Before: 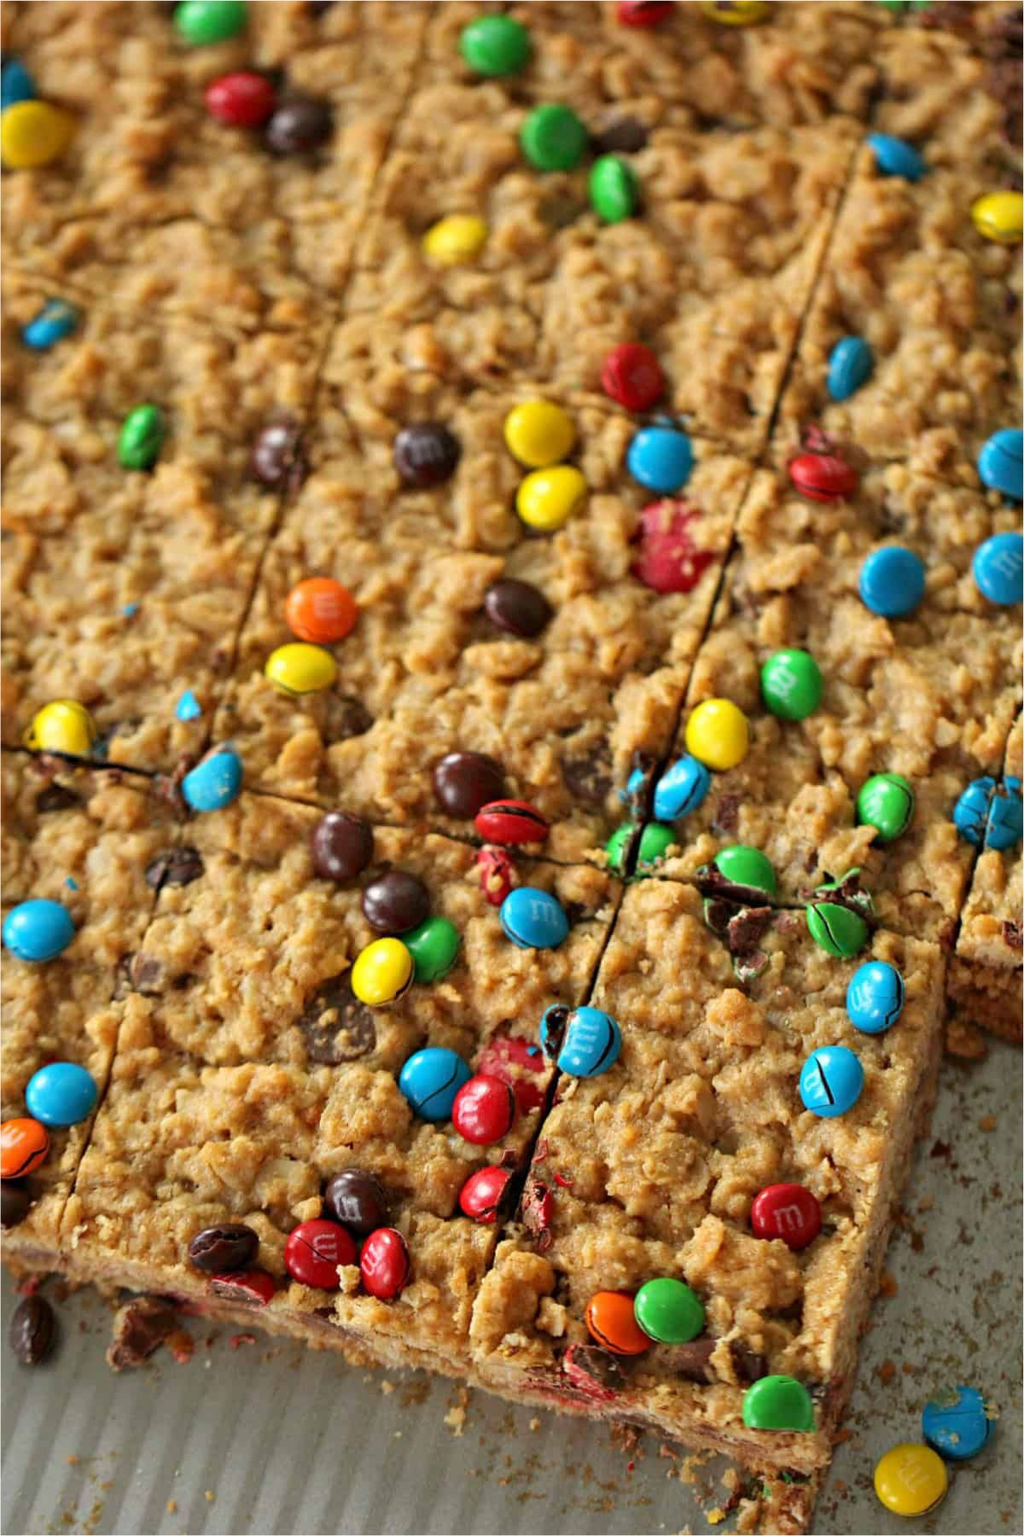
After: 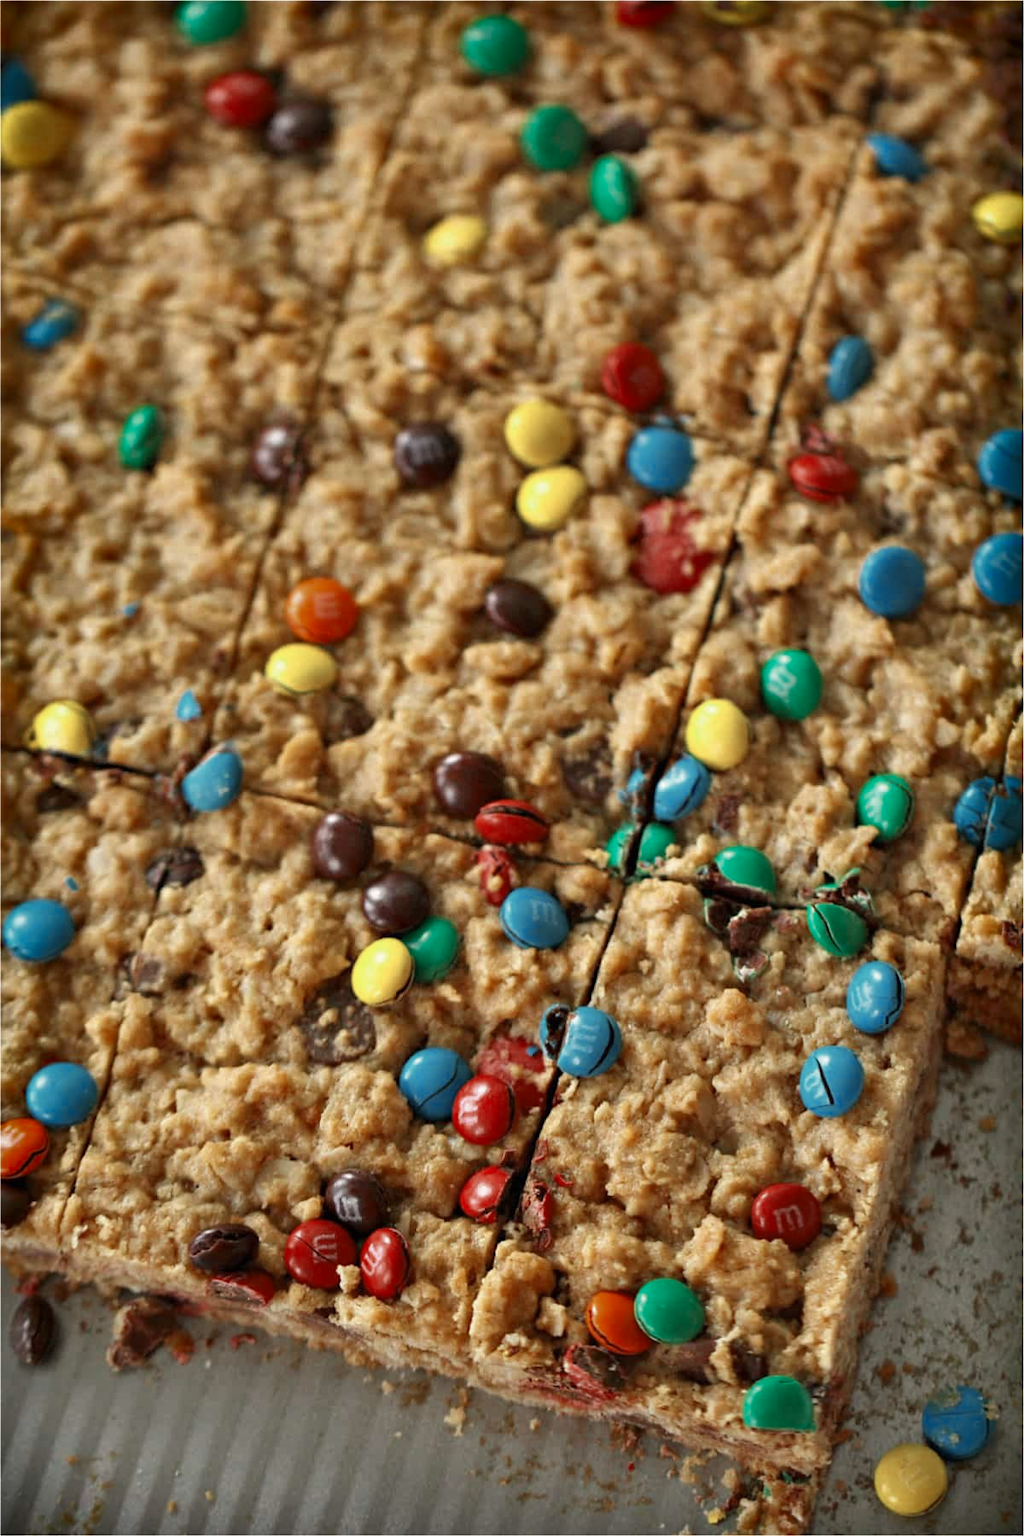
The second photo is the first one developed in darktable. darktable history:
color zones: curves: ch0 [(0, 0.5) (0.125, 0.4) (0.25, 0.5) (0.375, 0.4) (0.5, 0.4) (0.625, 0.35) (0.75, 0.35) (0.875, 0.5)]; ch1 [(0, 0.35) (0.125, 0.45) (0.25, 0.35) (0.375, 0.35) (0.5, 0.35) (0.625, 0.35) (0.75, 0.45) (0.875, 0.35)]; ch2 [(0, 0.6) (0.125, 0.5) (0.25, 0.5) (0.375, 0.6) (0.5, 0.6) (0.625, 0.5) (0.75, 0.5) (0.875, 0.5)]
shadows and highlights: shadows 20.87, highlights -82.54, soften with gaussian
